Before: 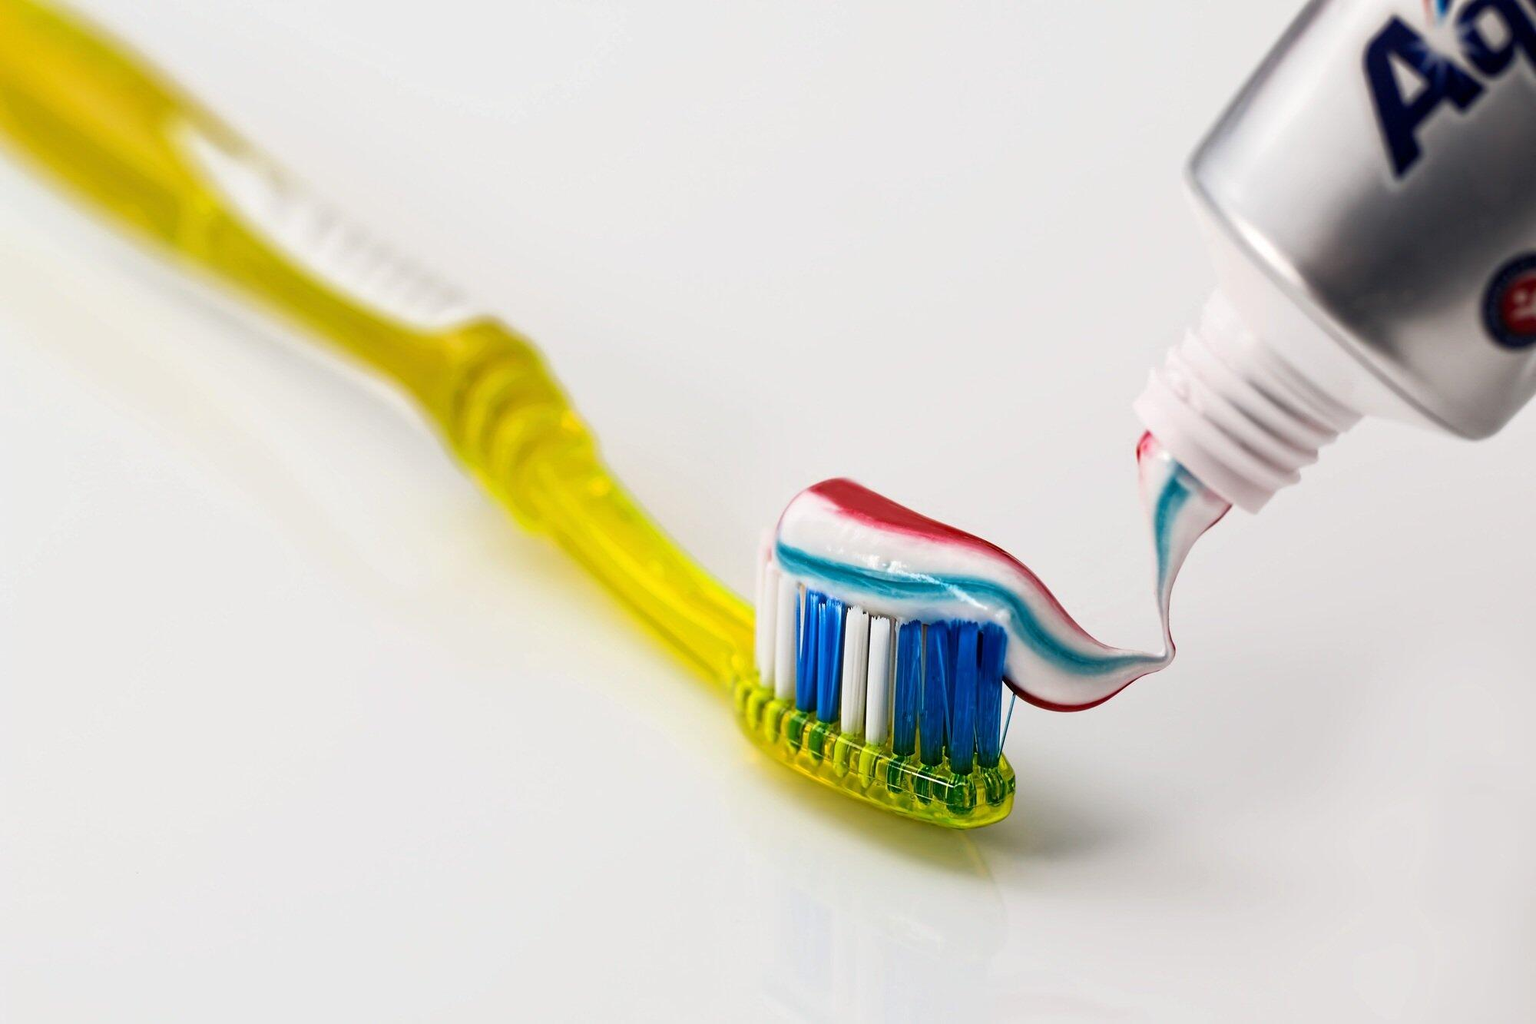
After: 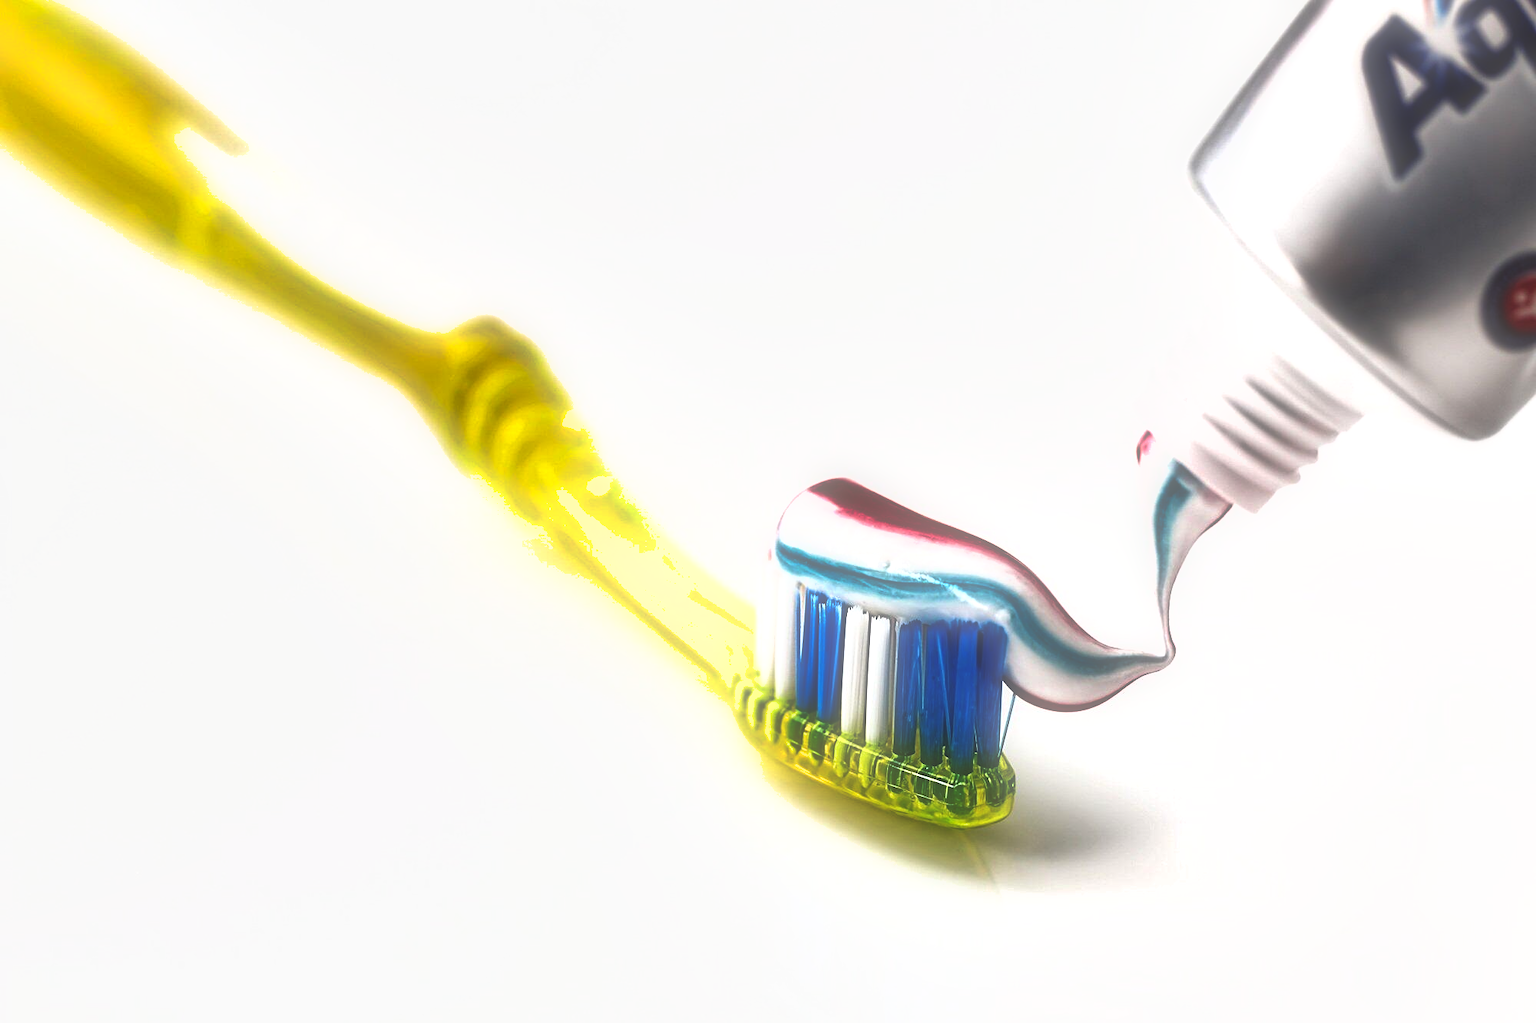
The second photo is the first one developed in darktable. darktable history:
shadows and highlights: shadows 53, soften with gaussian
soften: size 60.24%, saturation 65.46%, brightness 0.506 EV, mix 25.7%
exposure: black level correction -0.002, exposure 0.708 EV, compensate exposure bias true, compensate highlight preservation false
sharpen: amount 0.2
